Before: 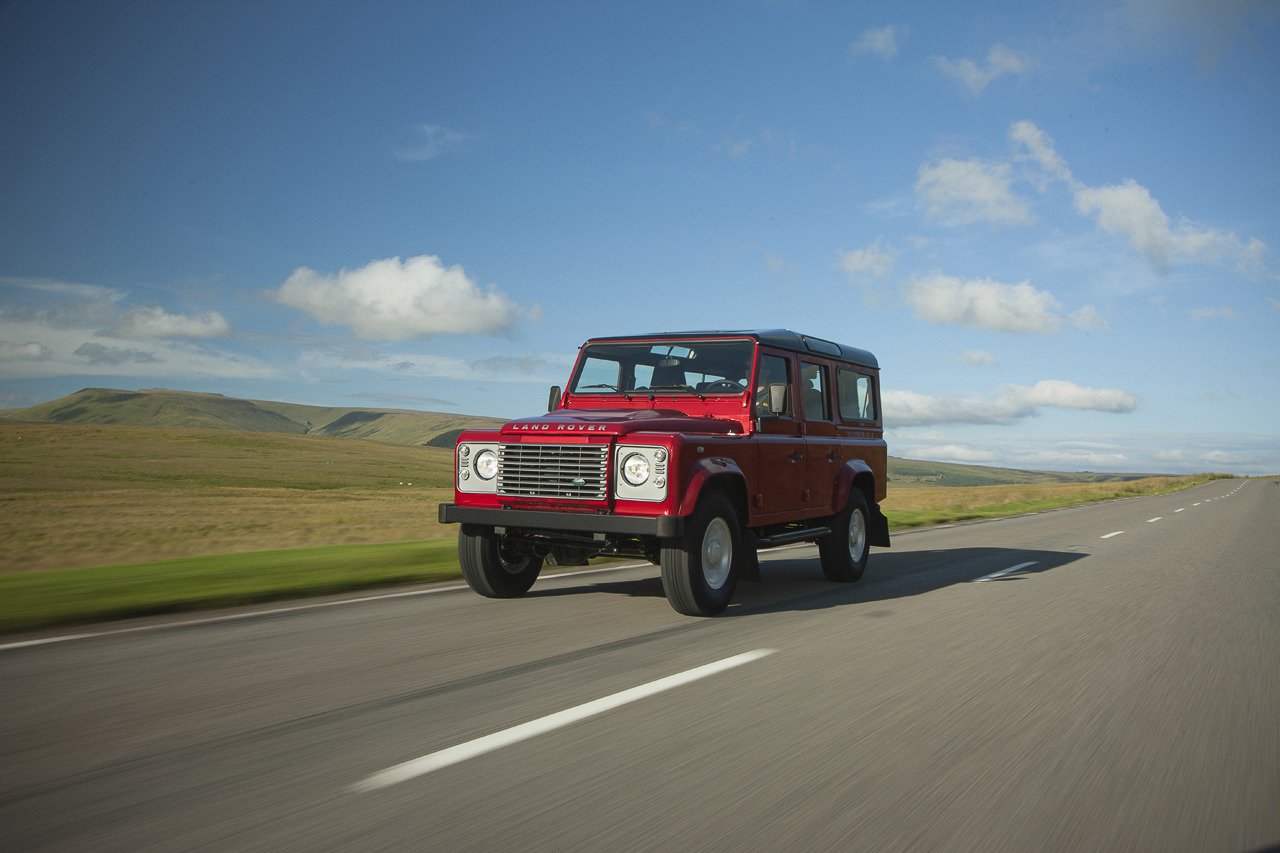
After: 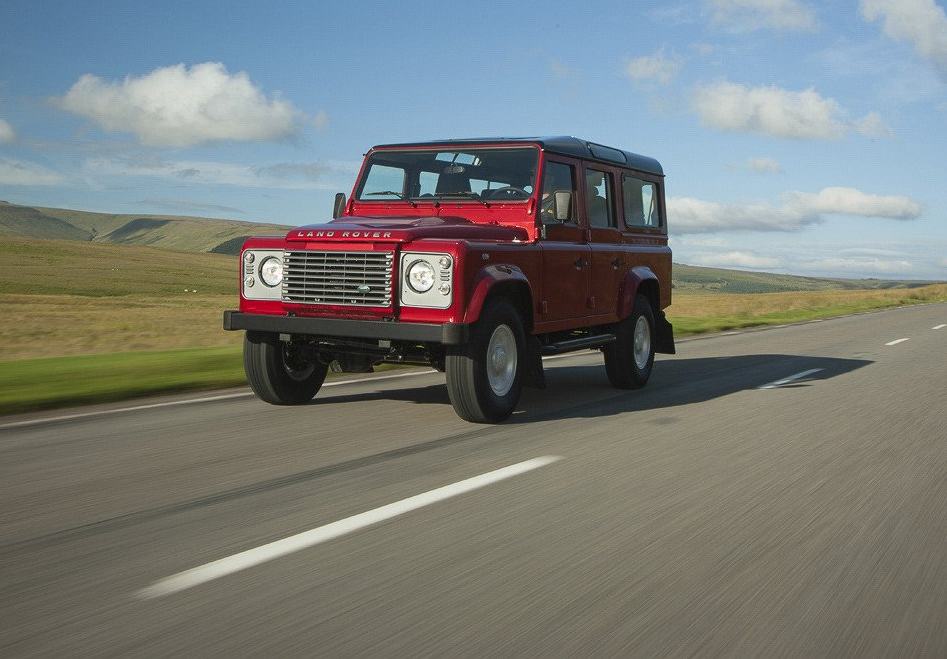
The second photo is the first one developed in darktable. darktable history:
crop: left 16.855%, top 22.687%, right 9.15%
